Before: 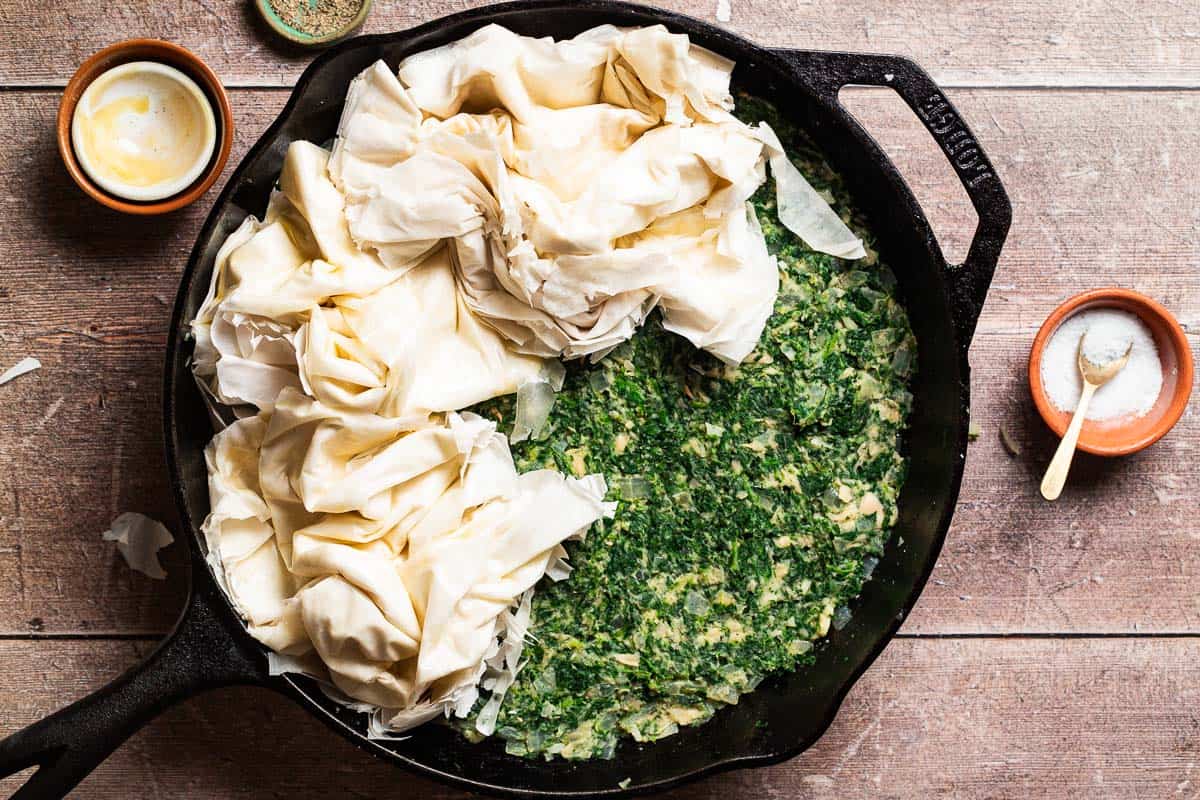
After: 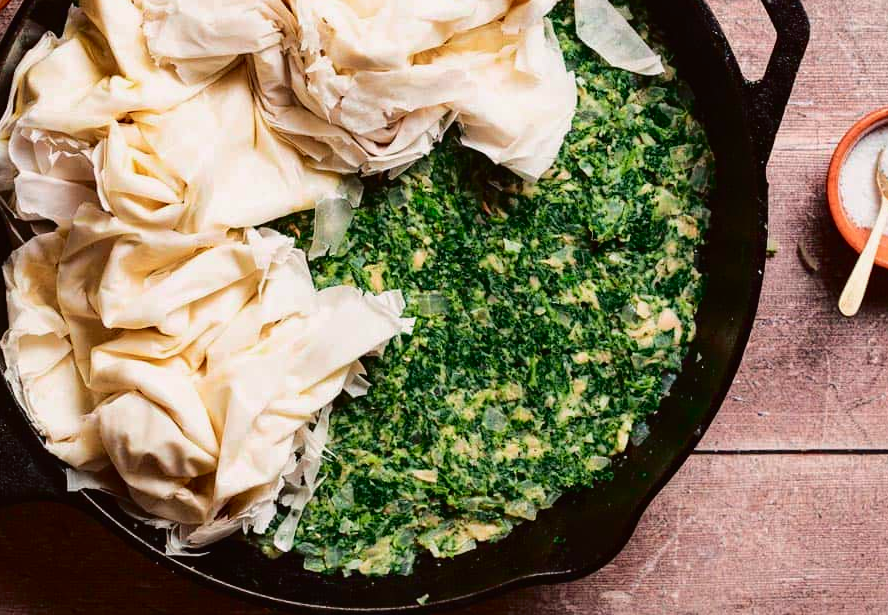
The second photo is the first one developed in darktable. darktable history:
crop: left 16.872%, top 23.097%, right 9.113%
tone curve: curves: ch0 [(0, 0.013) (0.175, 0.11) (0.337, 0.304) (0.498, 0.485) (0.78, 0.742) (0.993, 0.954)]; ch1 [(0, 0) (0.294, 0.184) (0.359, 0.34) (0.362, 0.35) (0.43, 0.41) (0.469, 0.463) (0.495, 0.502) (0.54, 0.563) (0.612, 0.641) (1, 1)]; ch2 [(0, 0) (0.44, 0.437) (0.495, 0.502) (0.524, 0.534) (0.557, 0.56) (0.634, 0.654) (0.728, 0.722) (1, 1)], color space Lab, independent channels, preserve colors none
